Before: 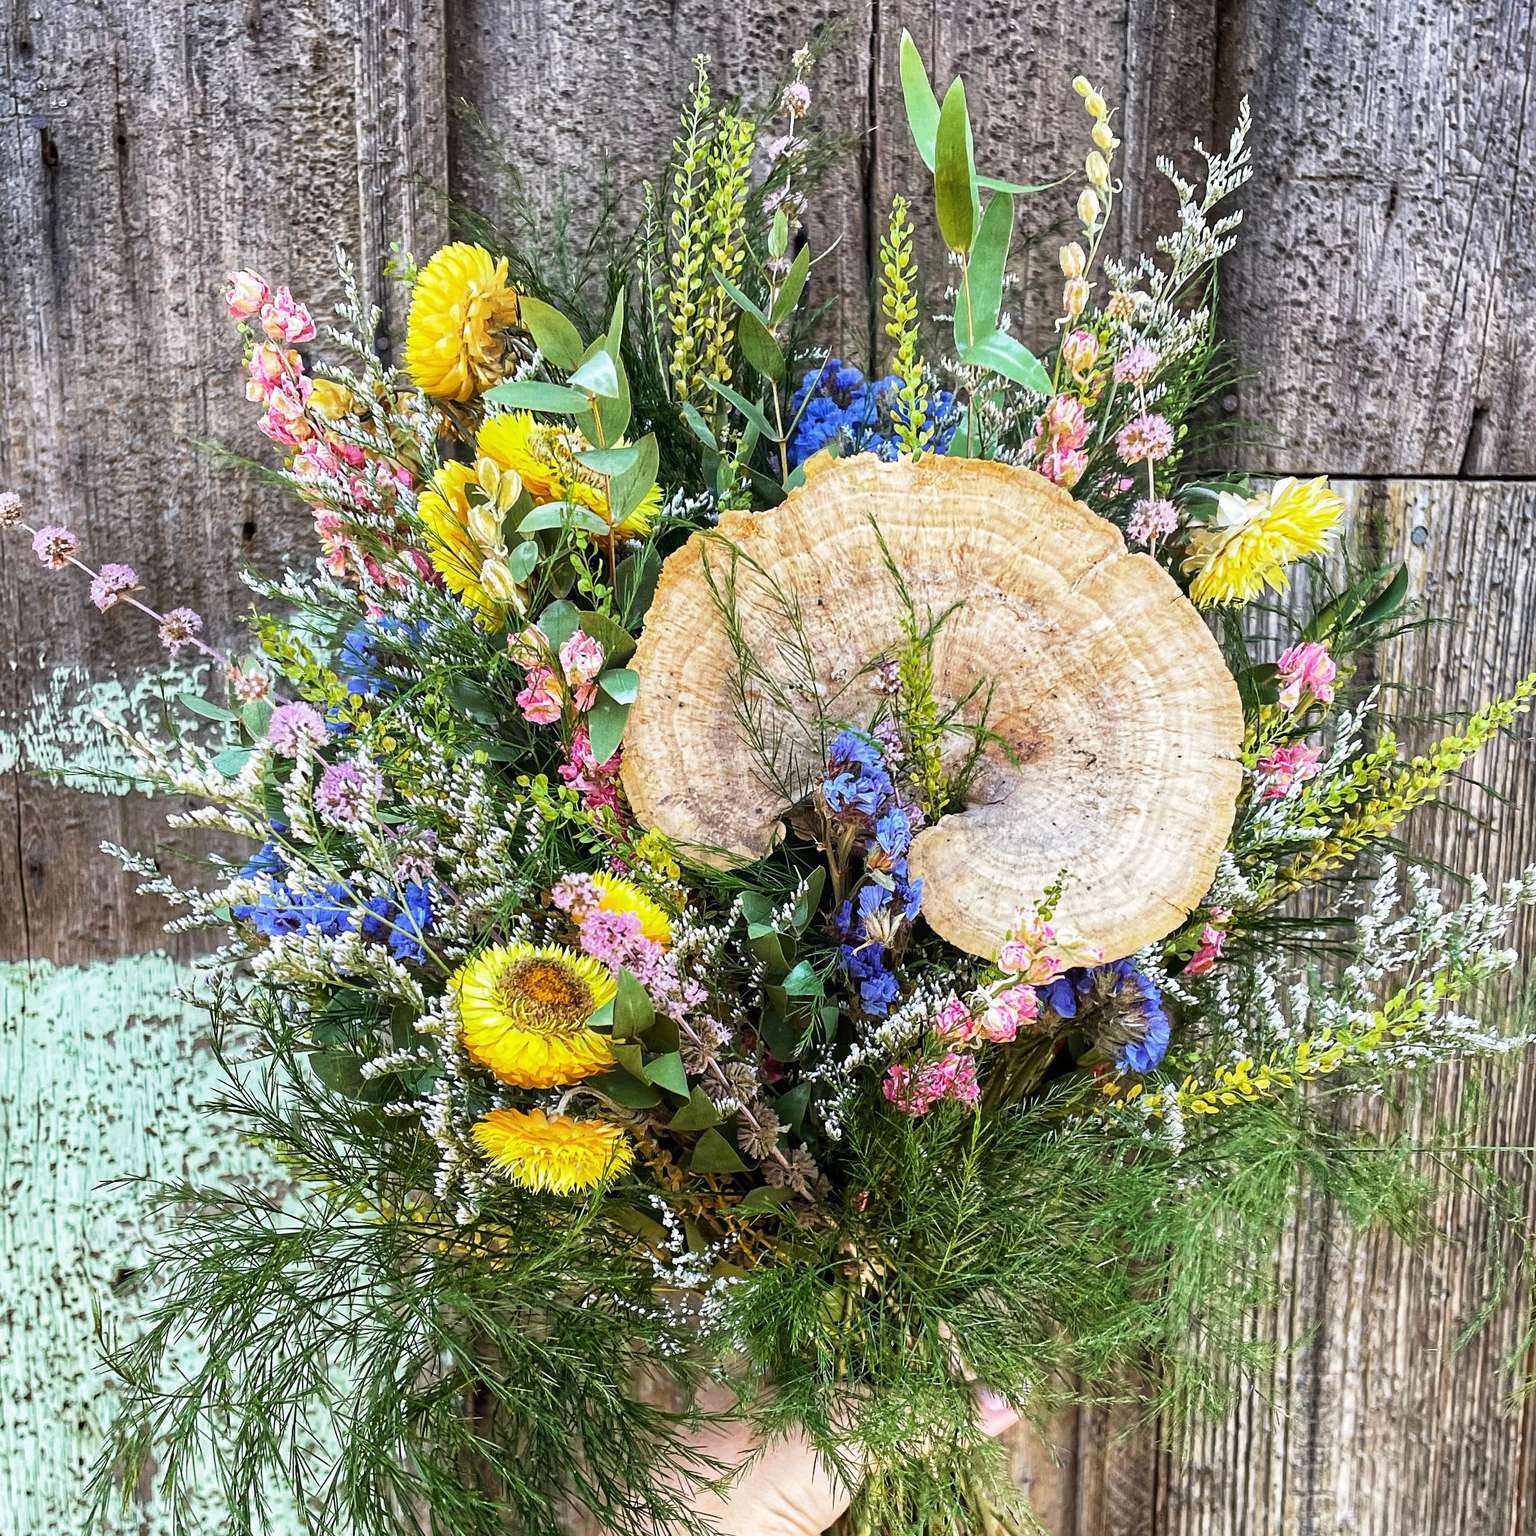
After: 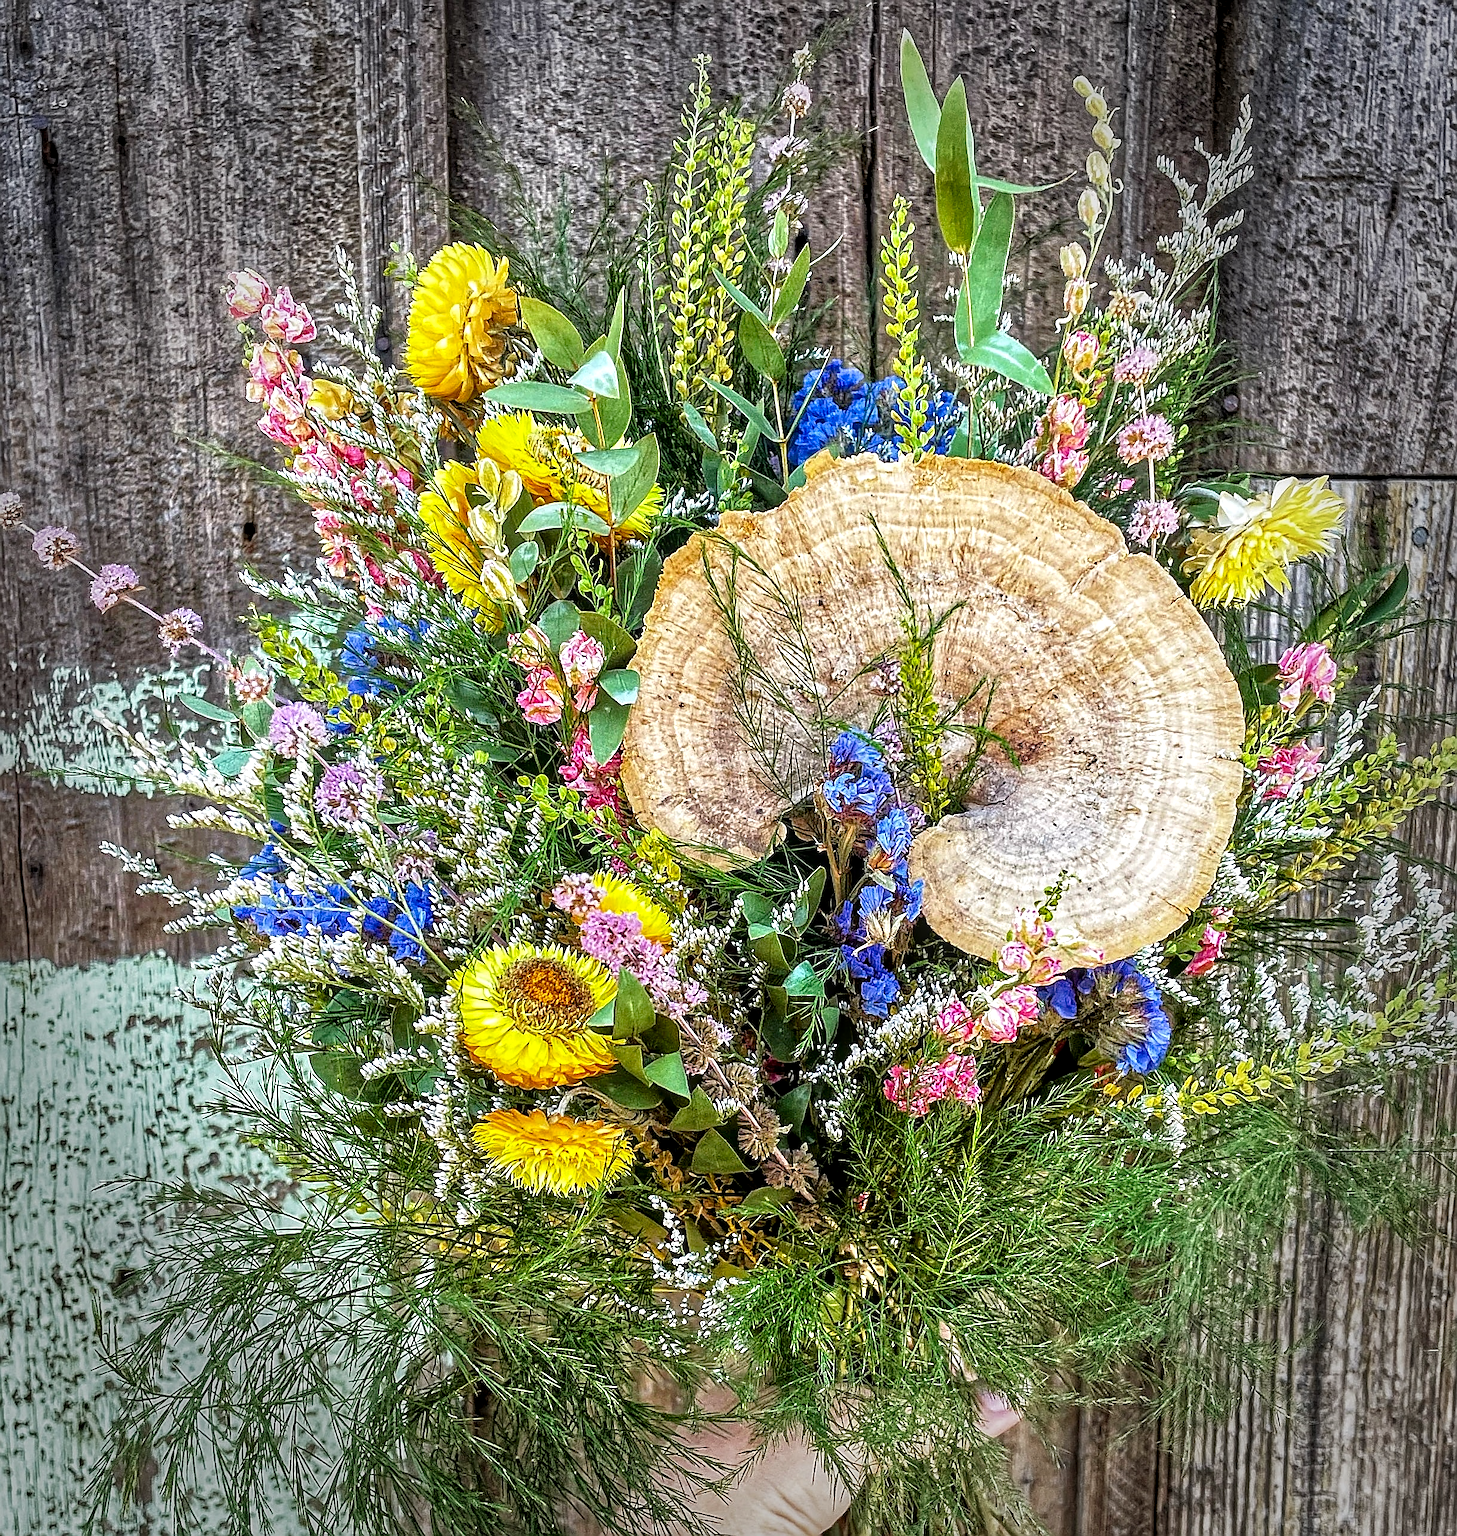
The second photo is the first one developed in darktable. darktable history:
sharpen: radius 1.4, amount 1.25, threshold 0.7
tone equalizer: -7 EV 0.15 EV, -6 EV 0.6 EV, -5 EV 1.15 EV, -4 EV 1.33 EV, -3 EV 1.15 EV, -2 EV 0.6 EV, -1 EV 0.15 EV, mask exposure compensation -0.5 EV
vignetting: fall-off start 66.7%, fall-off radius 39.74%, brightness -0.576, saturation -0.258, automatic ratio true, width/height ratio 0.671, dithering 16-bit output
contrast brightness saturation: contrast 0.07, brightness -0.14, saturation 0.11
crop and rotate: right 5.167%
local contrast: highlights 61%, detail 143%, midtone range 0.428
